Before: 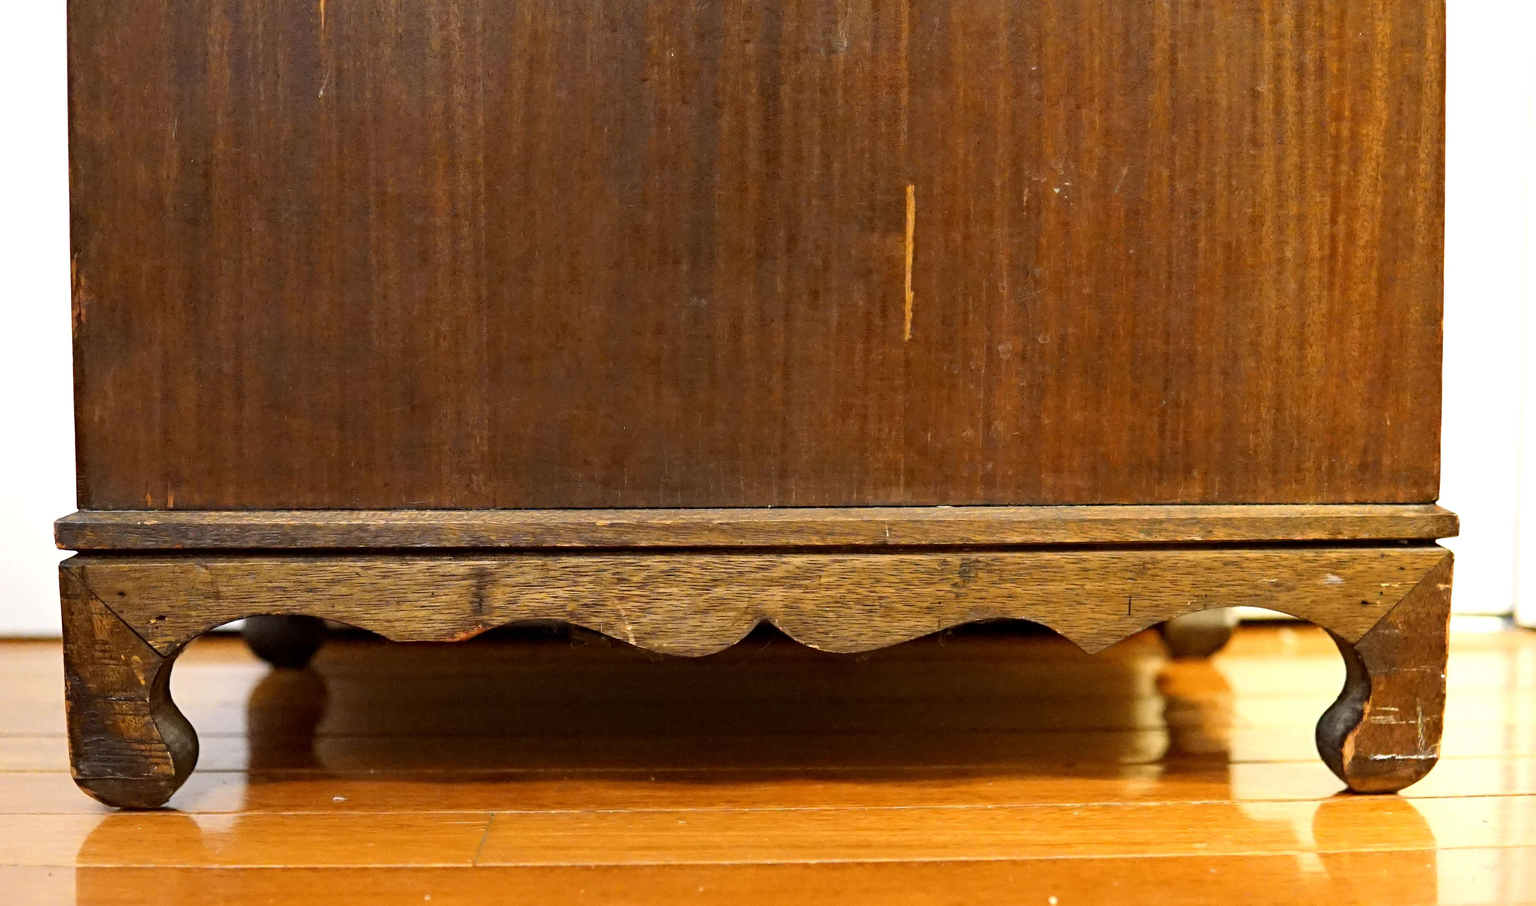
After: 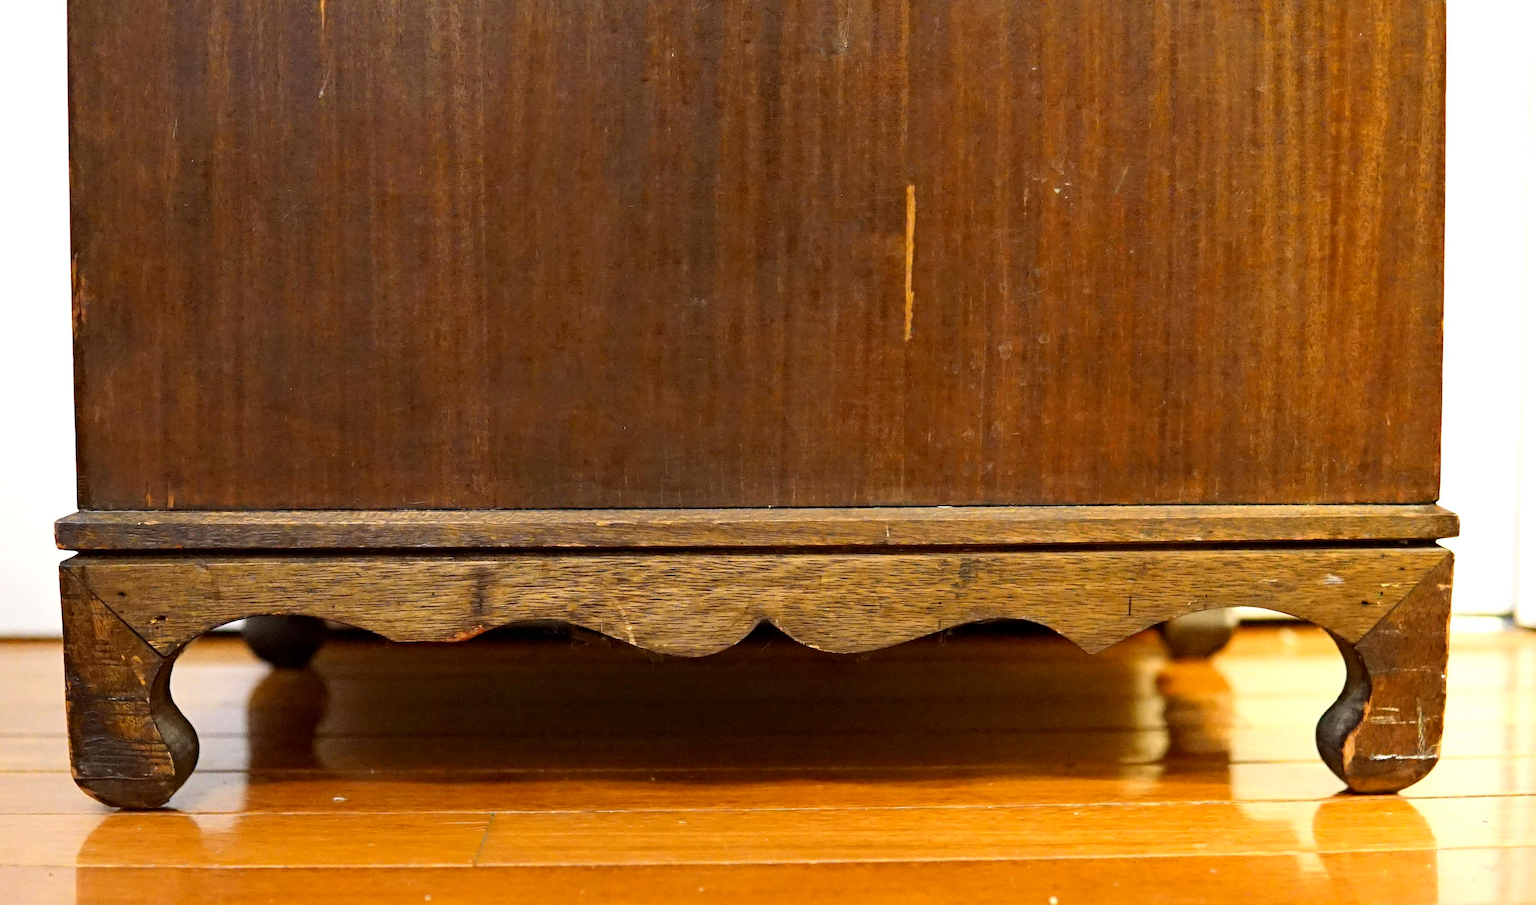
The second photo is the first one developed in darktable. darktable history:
contrast brightness saturation: contrast 0.036, saturation 0.071
